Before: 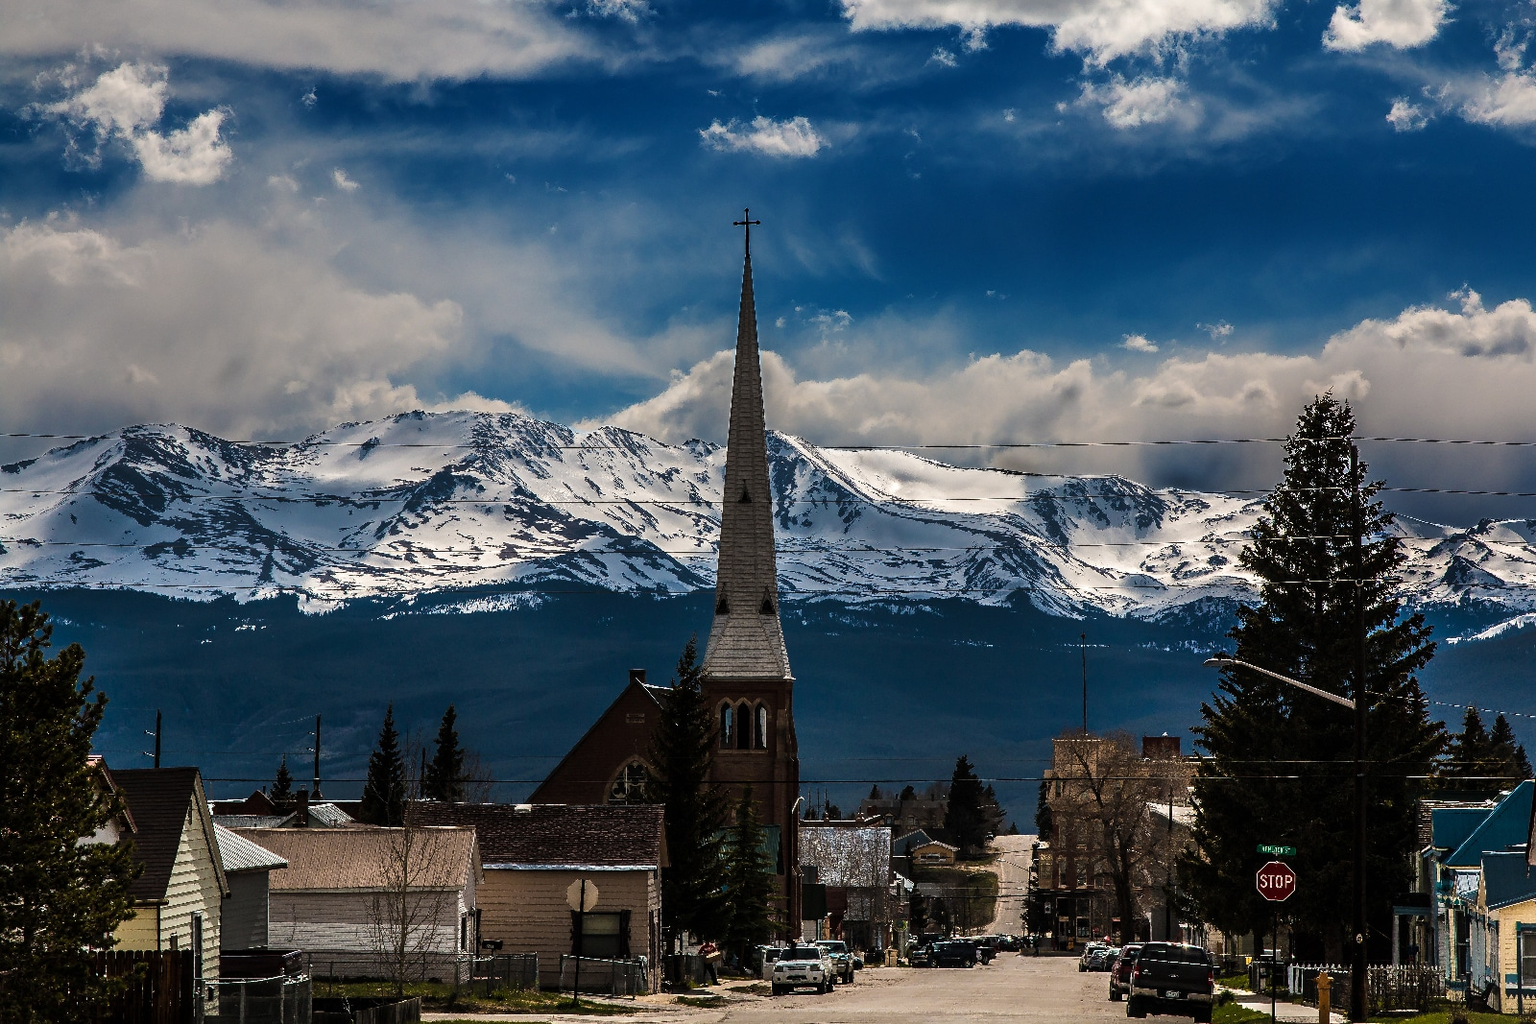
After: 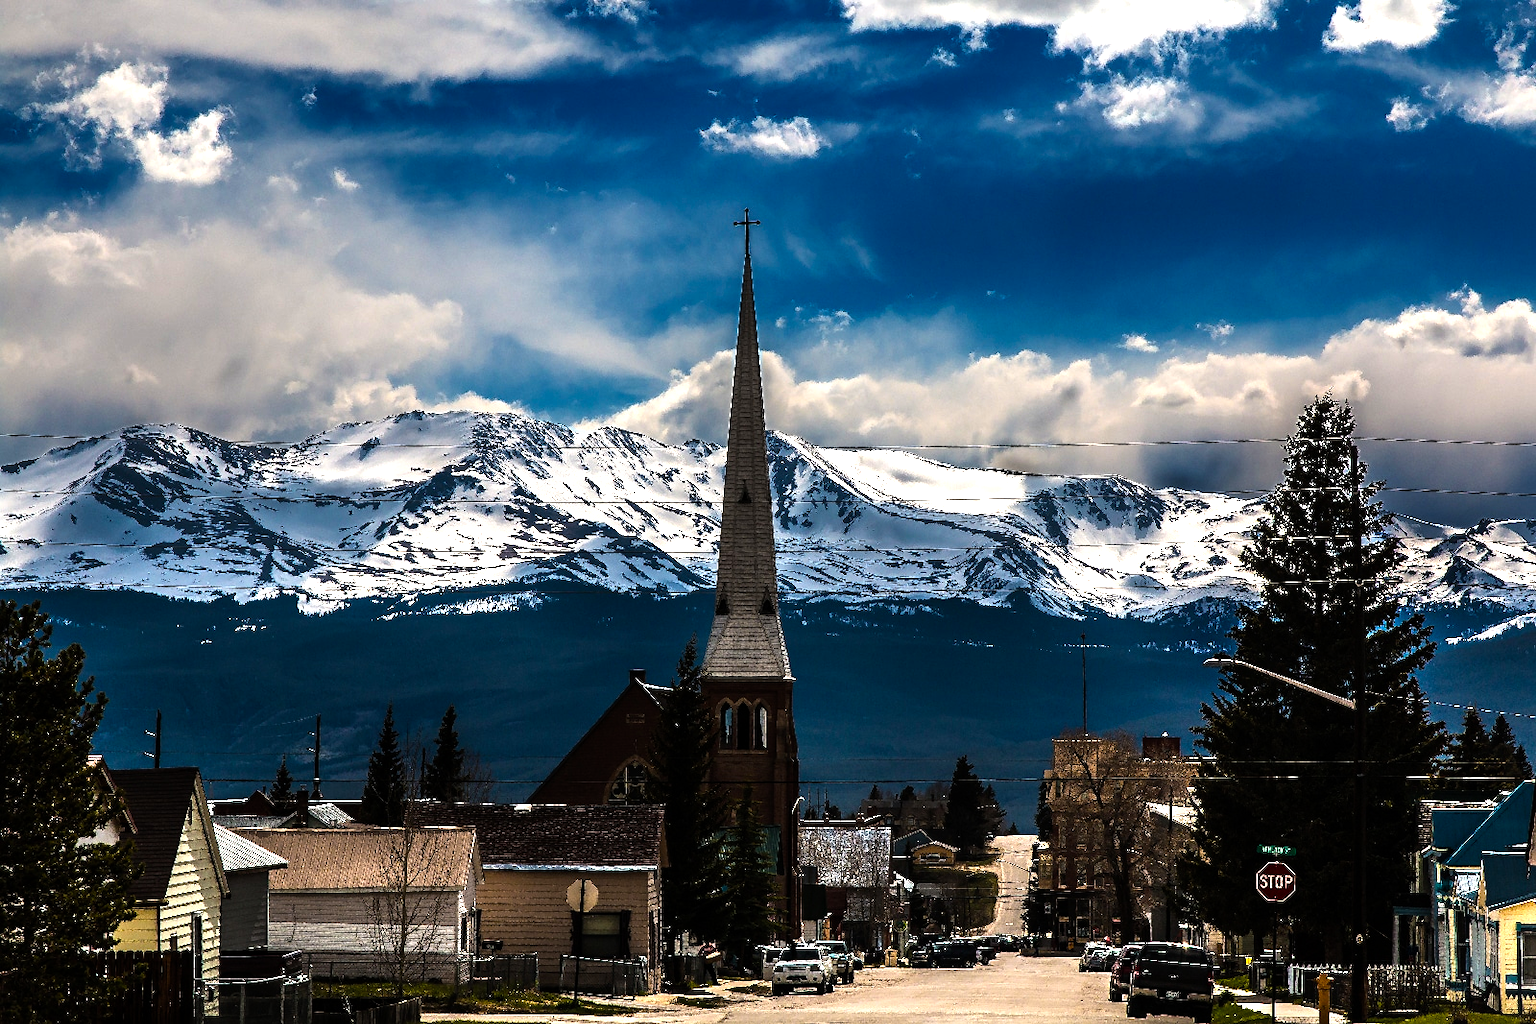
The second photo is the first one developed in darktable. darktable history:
tone equalizer: -8 EV -0.399 EV, -7 EV -0.403 EV, -6 EV -0.337 EV, -5 EV -0.199 EV, -3 EV 0.244 EV, -2 EV 0.311 EV, -1 EV 0.365 EV, +0 EV 0.409 EV
color balance rgb: perceptual saturation grading › global saturation 29.895%, perceptual brilliance grading › highlights 16.275%, perceptual brilliance grading › mid-tones 6.112%, perceptual brilliance grading › shadows -15.276%
